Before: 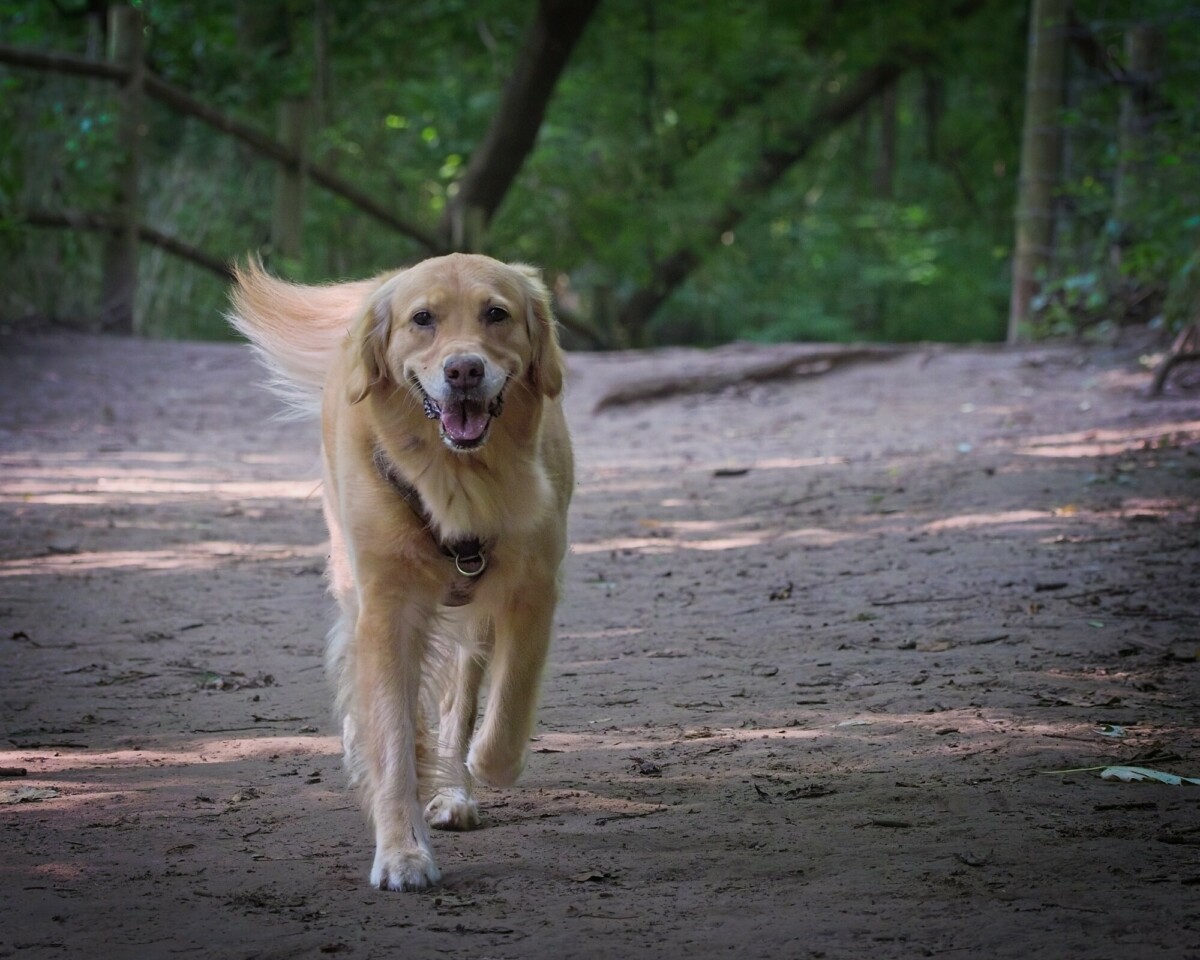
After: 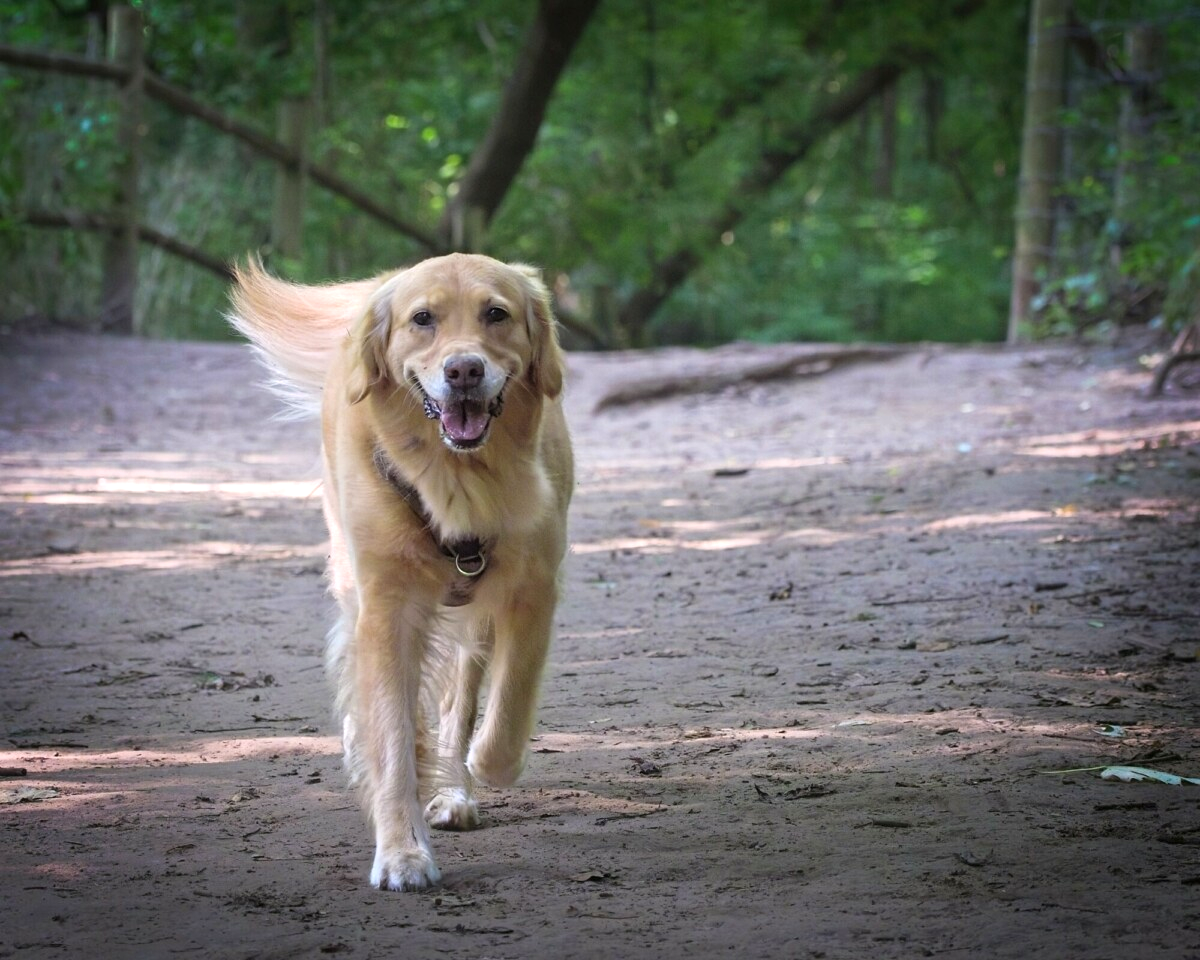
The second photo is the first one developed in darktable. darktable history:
color zones: curves: ch0 [(0.068, 0.464) (0.25, 0.5) (0.48, 0.508) (0.75, 0.536) (0.886, 0.476) (0.967, 0.456)]; ch1 [(0.066, 0.456) (0.25, 0.5) (0.616, 0.508) (0.746, 0.56) (0.934, 0.444)]
exposure: black level correction 0, exposure 0.68 EV, compensate exposure bias true, compensate highlight preservation false
